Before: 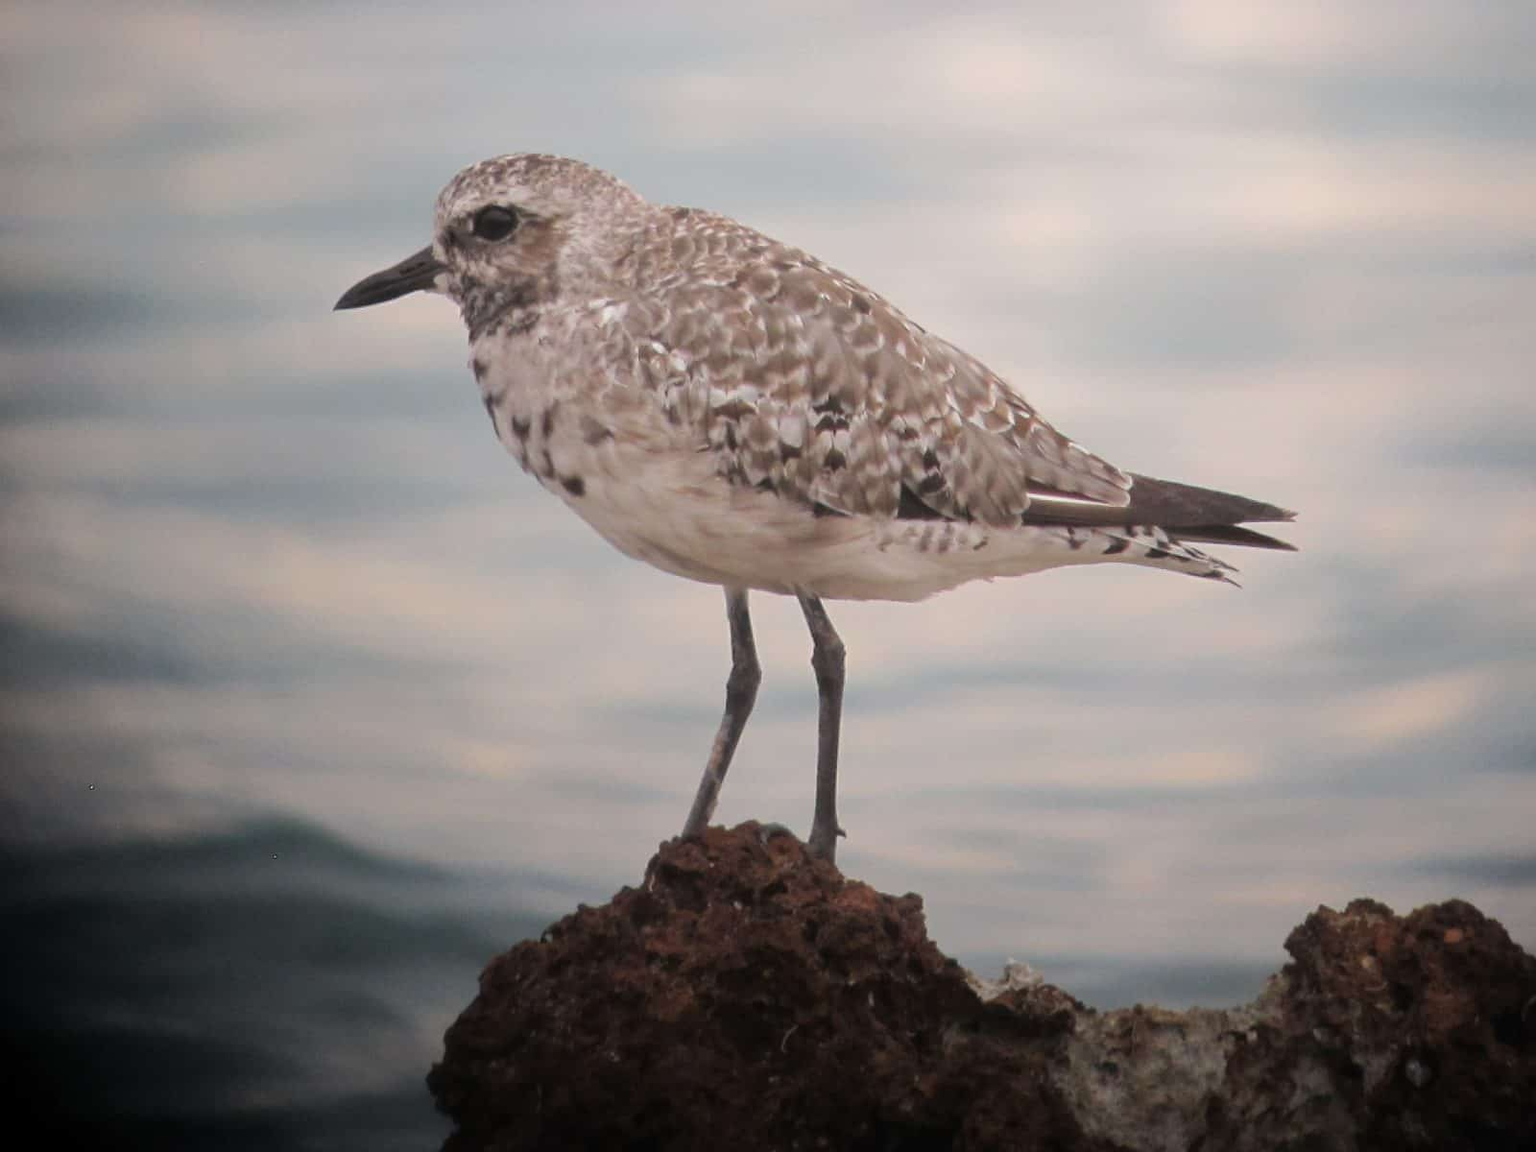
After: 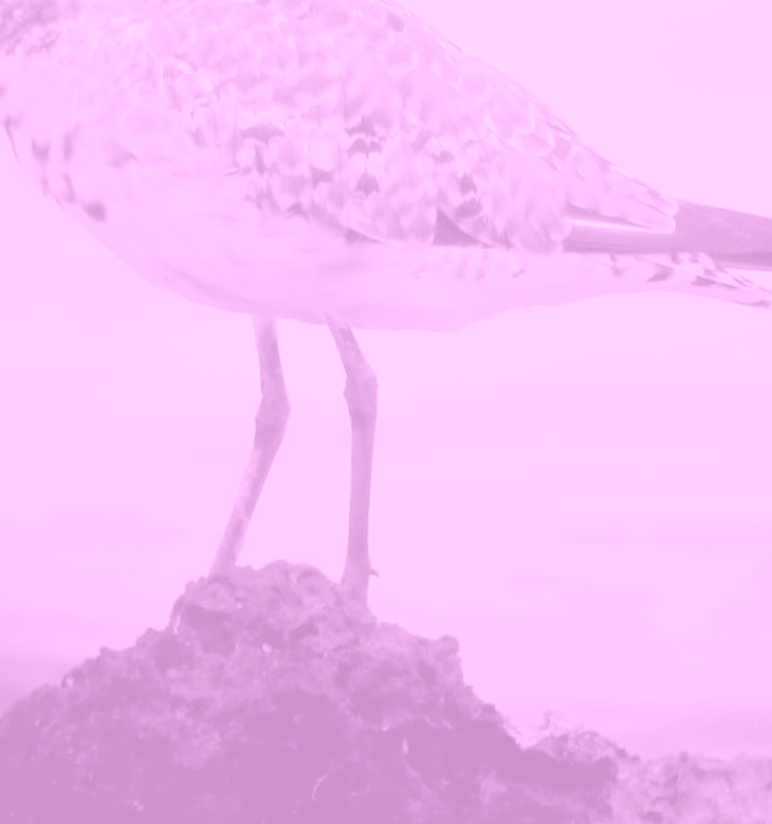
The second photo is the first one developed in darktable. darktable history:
crop: left 31.379%, top 24.658%, right 20.326%, bottom 6.628%
filmic rgb: black relative exposure -7.75 EV, white relative exposure 4.4 EV, threshold 3 EV, target black luminance 0%, hardness 3.76, latitude 50.51%, contrast 1.074, highlights saturation mix 10%, shadows ↔ highlights balance -0.22%, color science v4 (2020), enable highlight reconstruction true
white balance: red 1.467, blue 0.684
colorize: hue 331.2°, saturation 69%, source mix 30.28%, lightness 69.02%, version 1
rotate and perspective: crop left 0, crop top 0
